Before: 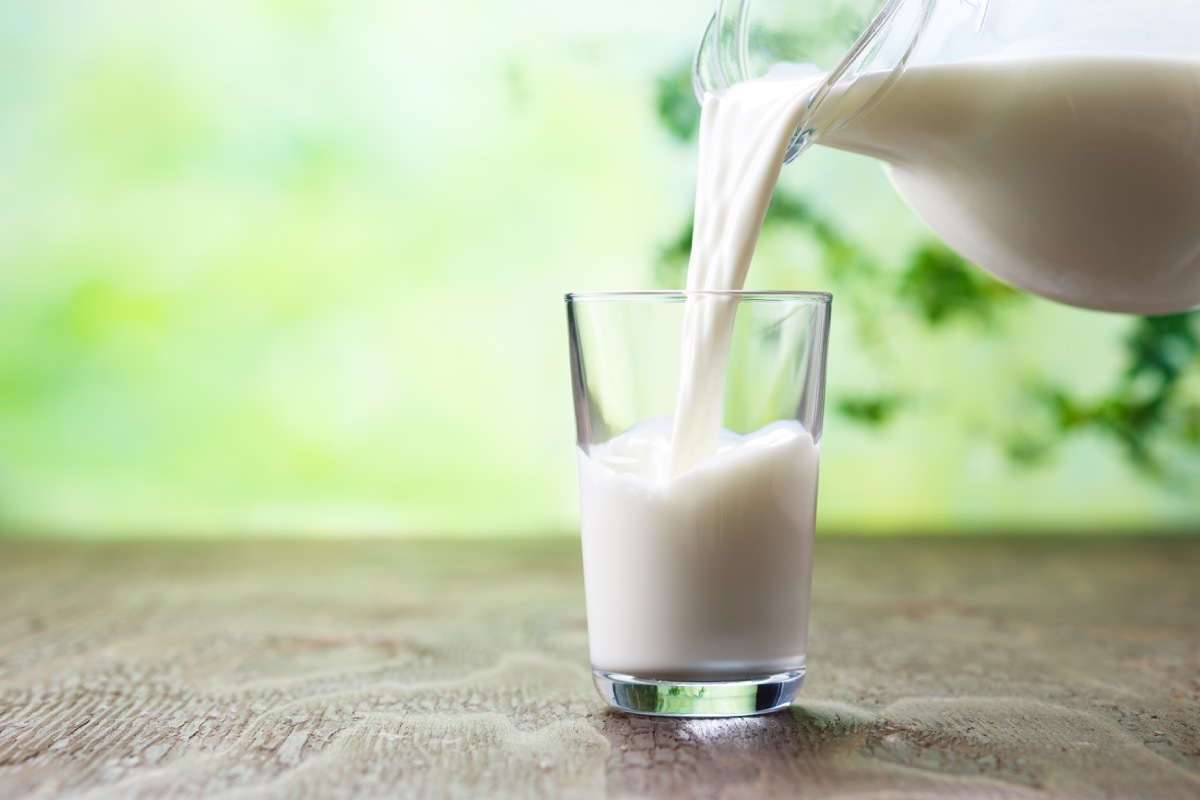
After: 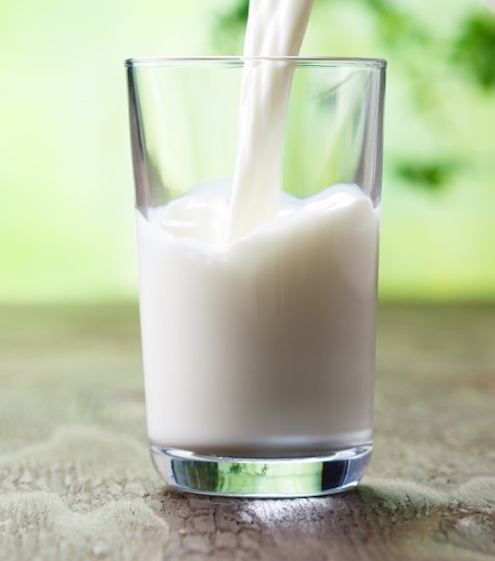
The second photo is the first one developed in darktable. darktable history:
crop: left 35.432%, top 26.233%, right 20.145%, bottom 3.432%
rotate and perspective: rotation 0.215°, lens shift (vertical) -0.139, crop left 0.069, crop right 0.939, crop top 0.002, crop bottom 0.996
white balance: emerald 1
